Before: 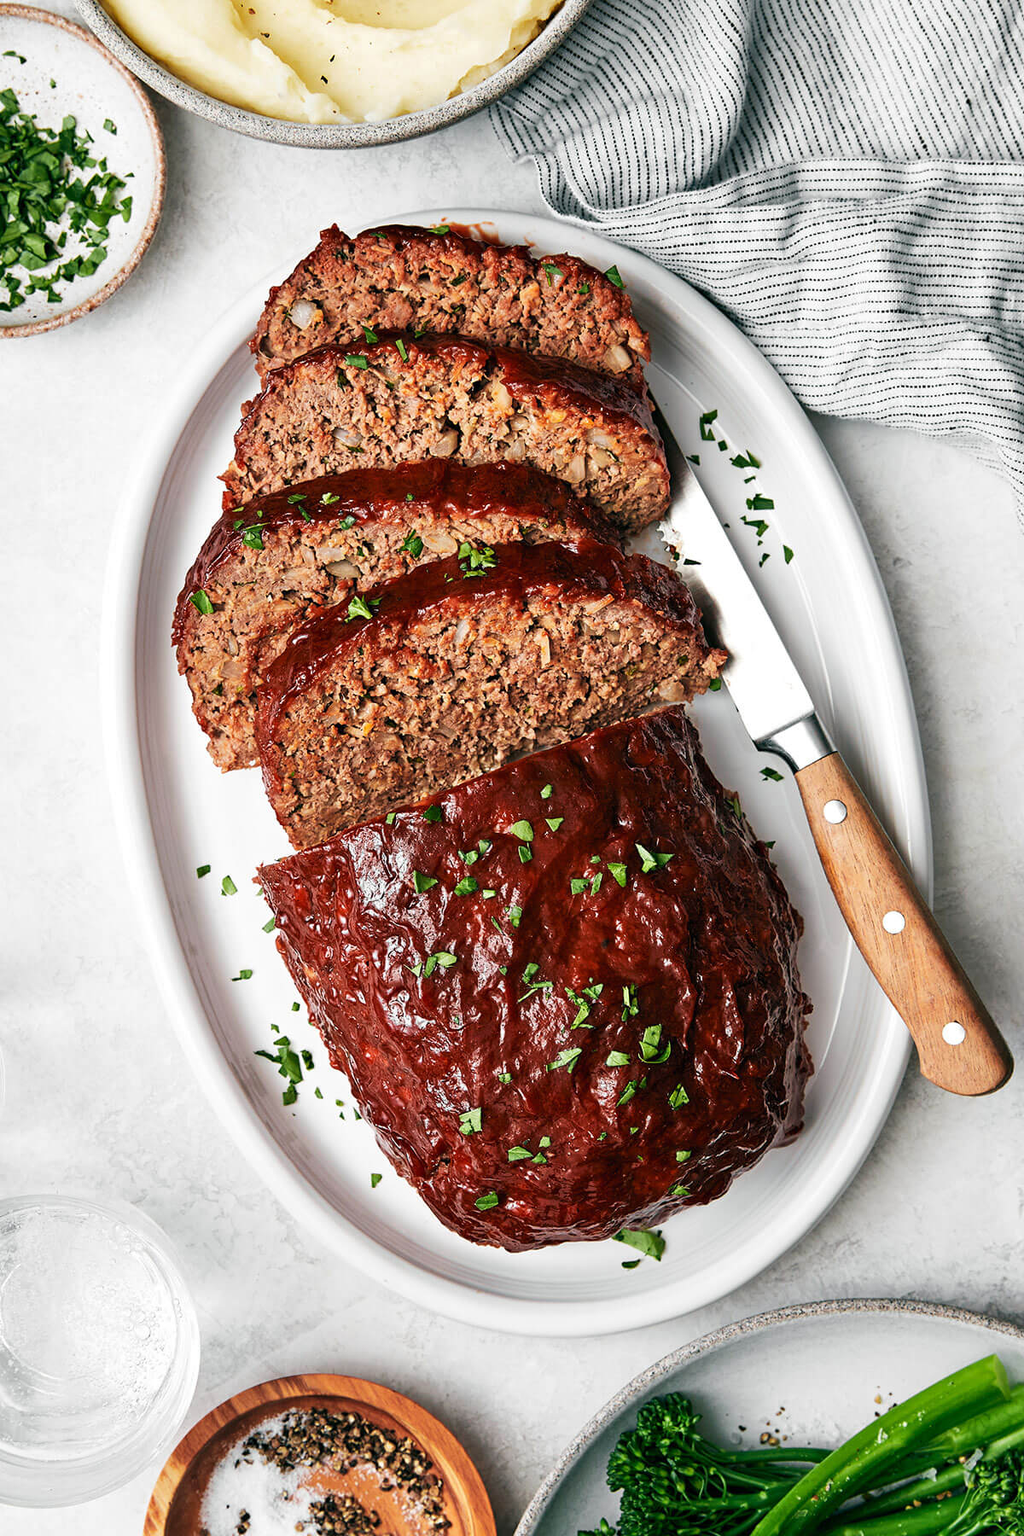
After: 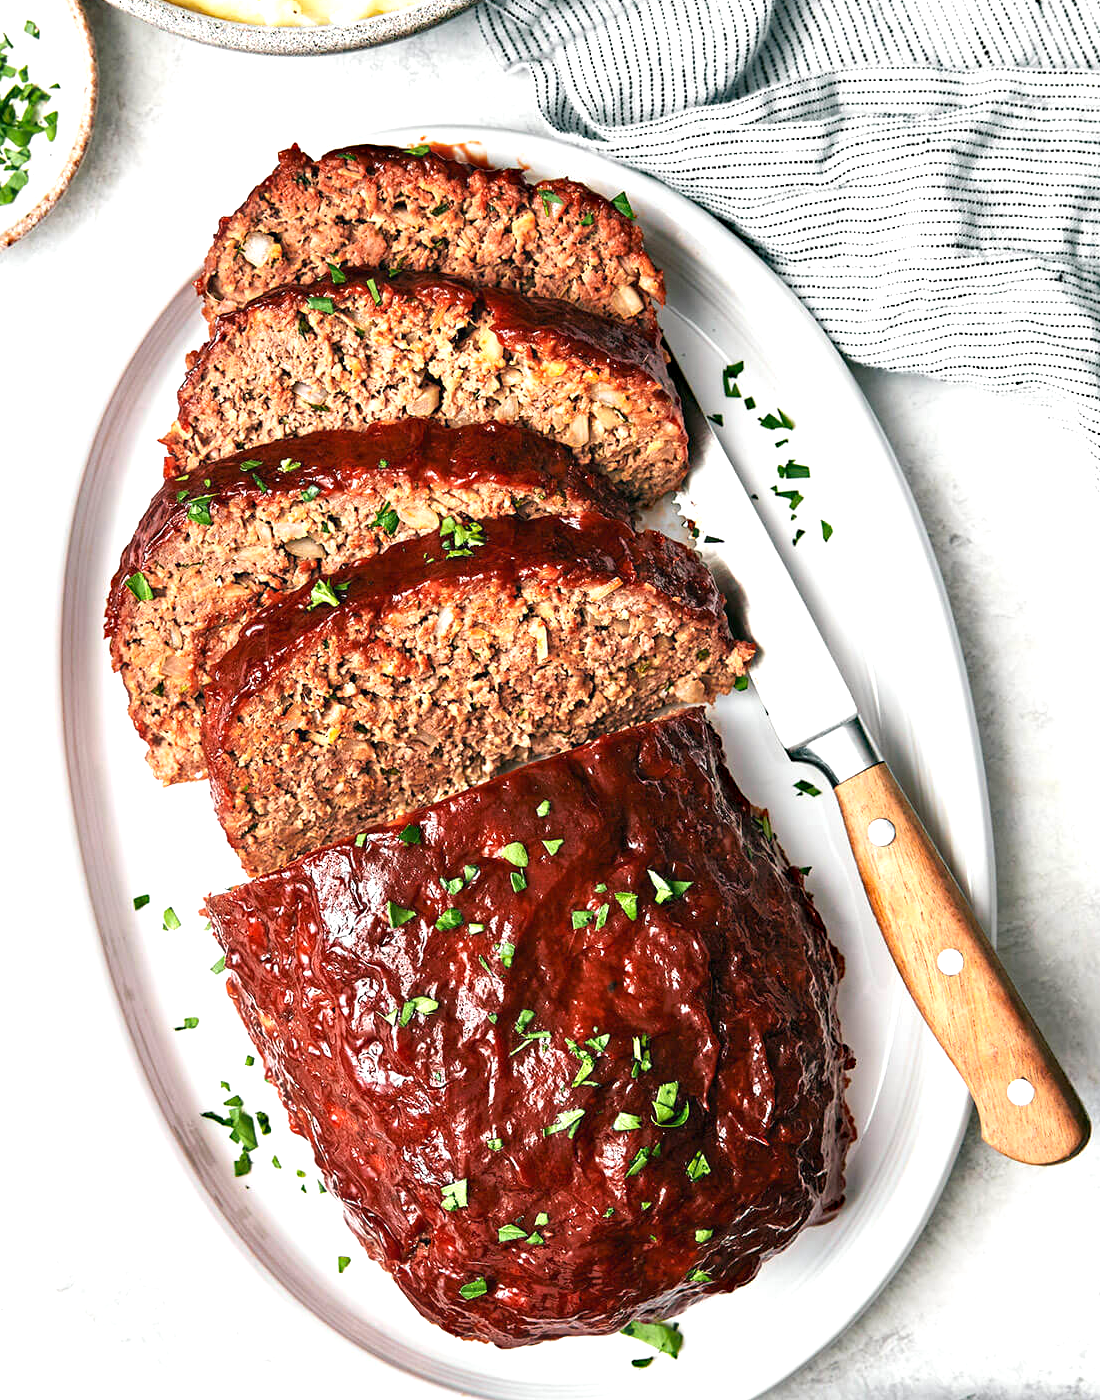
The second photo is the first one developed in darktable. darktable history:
haze removal: compatibility mode true, adaptive false
crop: left 8.155%, top 6.611%, bottom 15.385%
exposure: exposure 0.77 EV, compensate highlight preservation false
